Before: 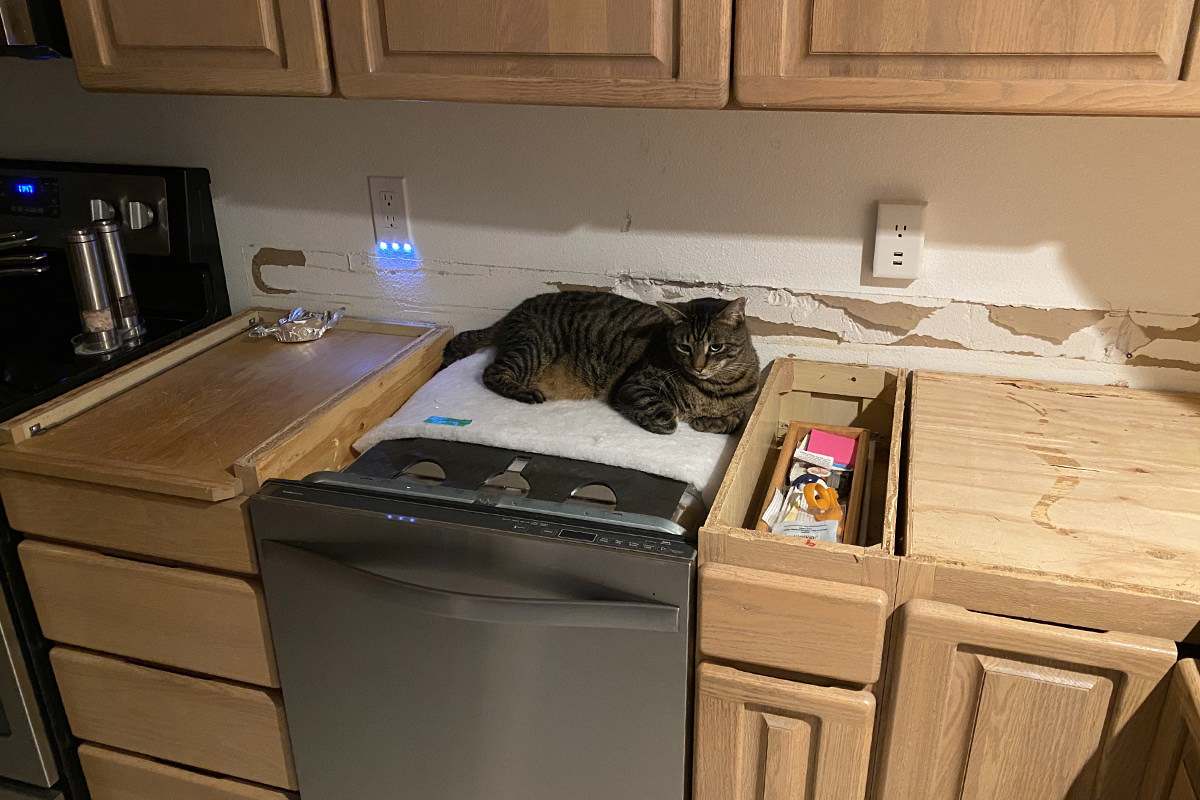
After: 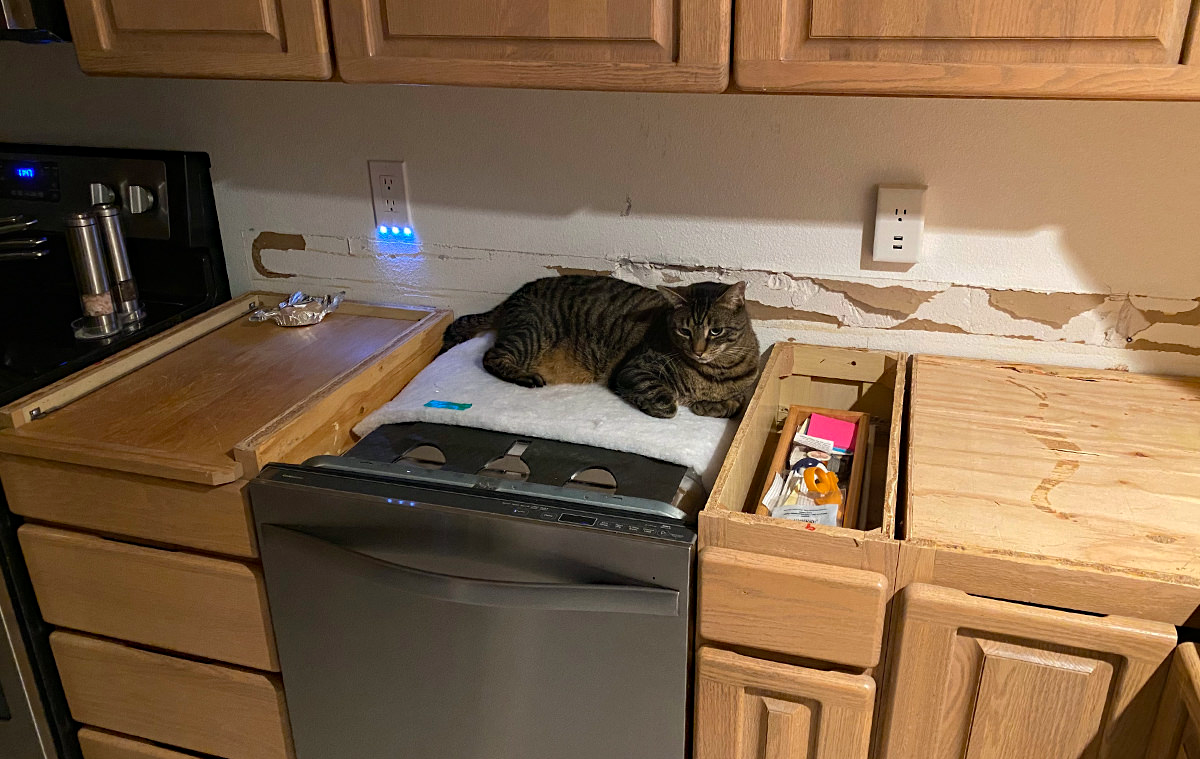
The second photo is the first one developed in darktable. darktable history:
haze removal: compatibility mode true, adaptive false
crop and rotate: top 2.002%, bottom 3.043%
